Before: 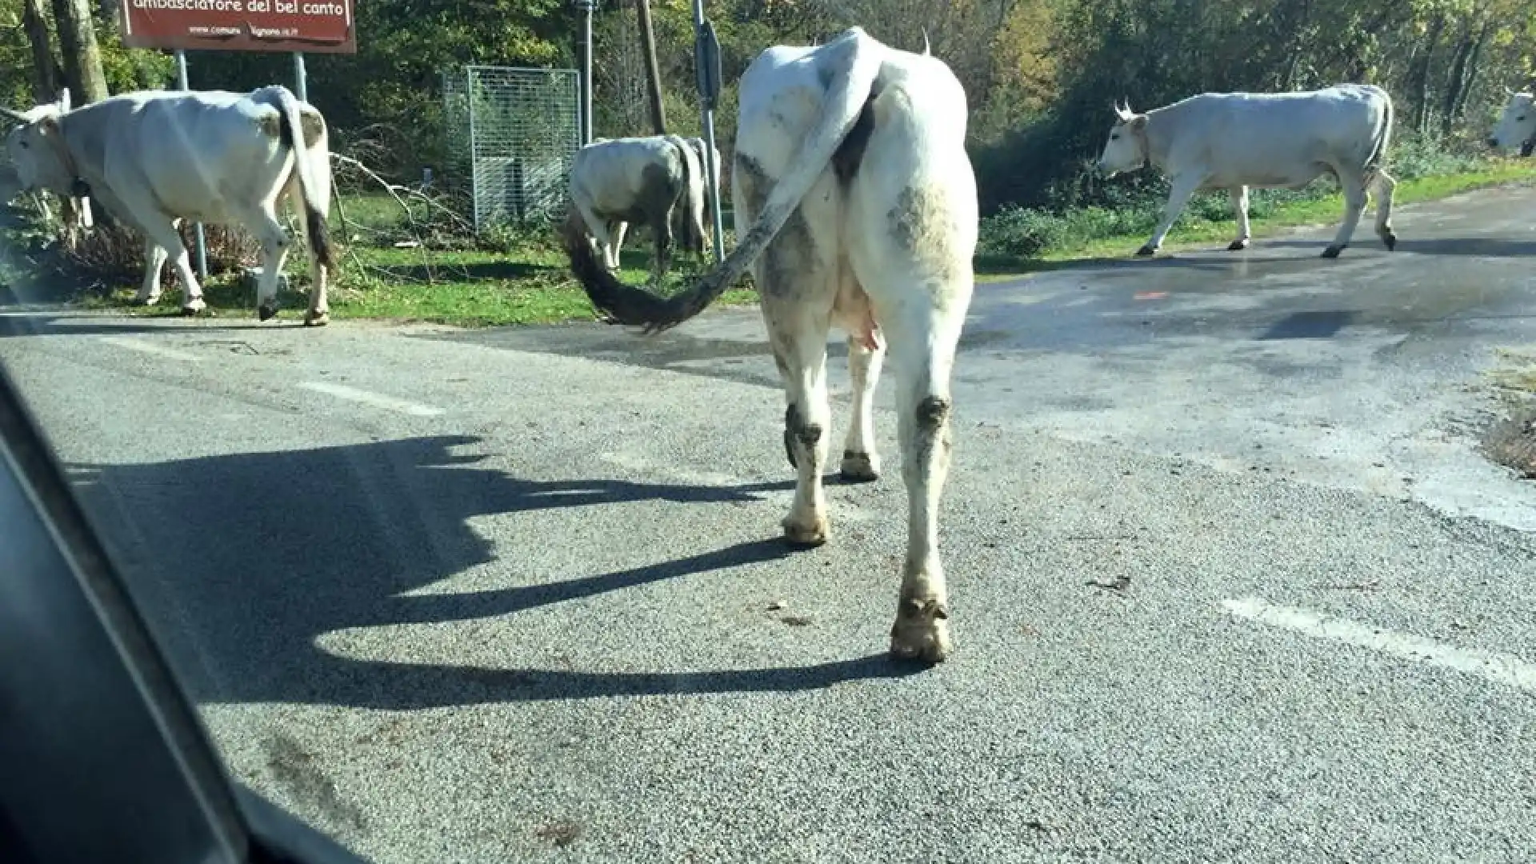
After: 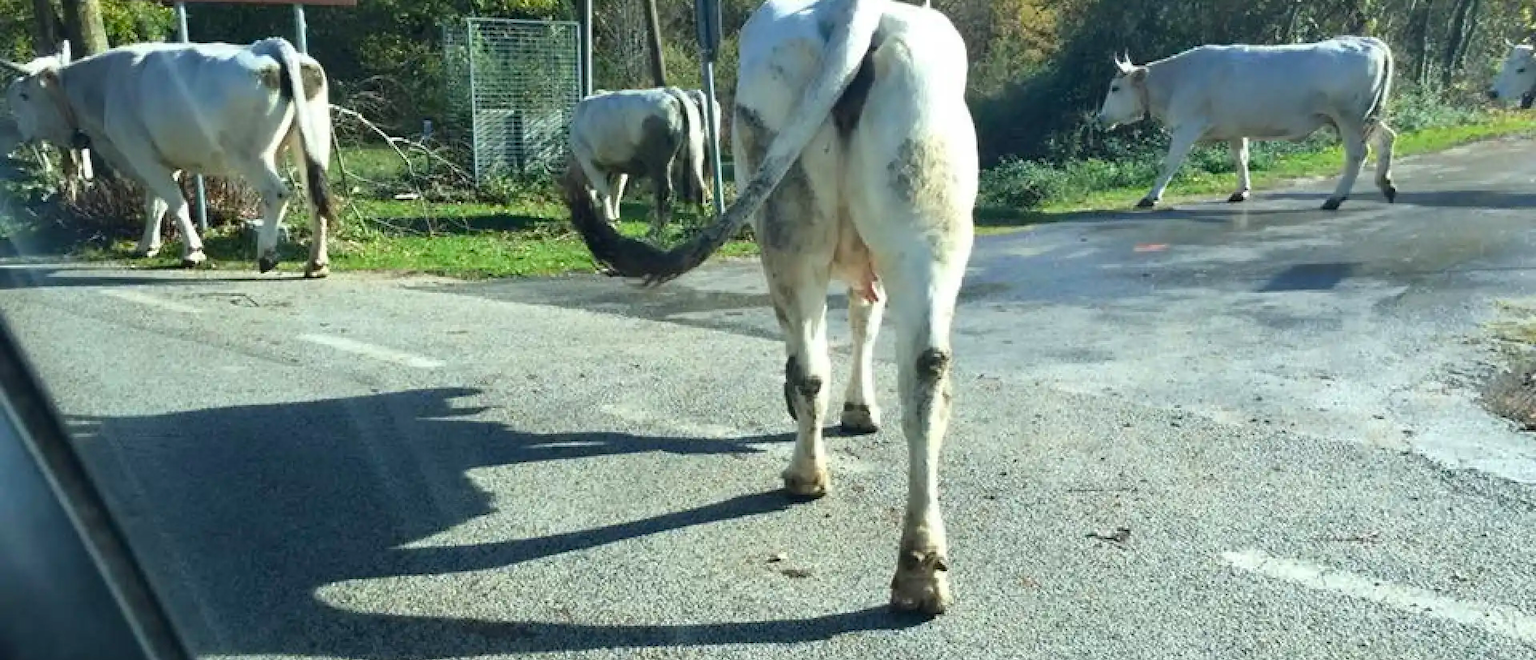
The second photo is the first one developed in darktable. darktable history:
crop: top 5.616%, bottom 17.889%
color balance rgb: linear chroma grading › global chroma 14.35%, perceptual saturation grading › global saturation 0.561%
